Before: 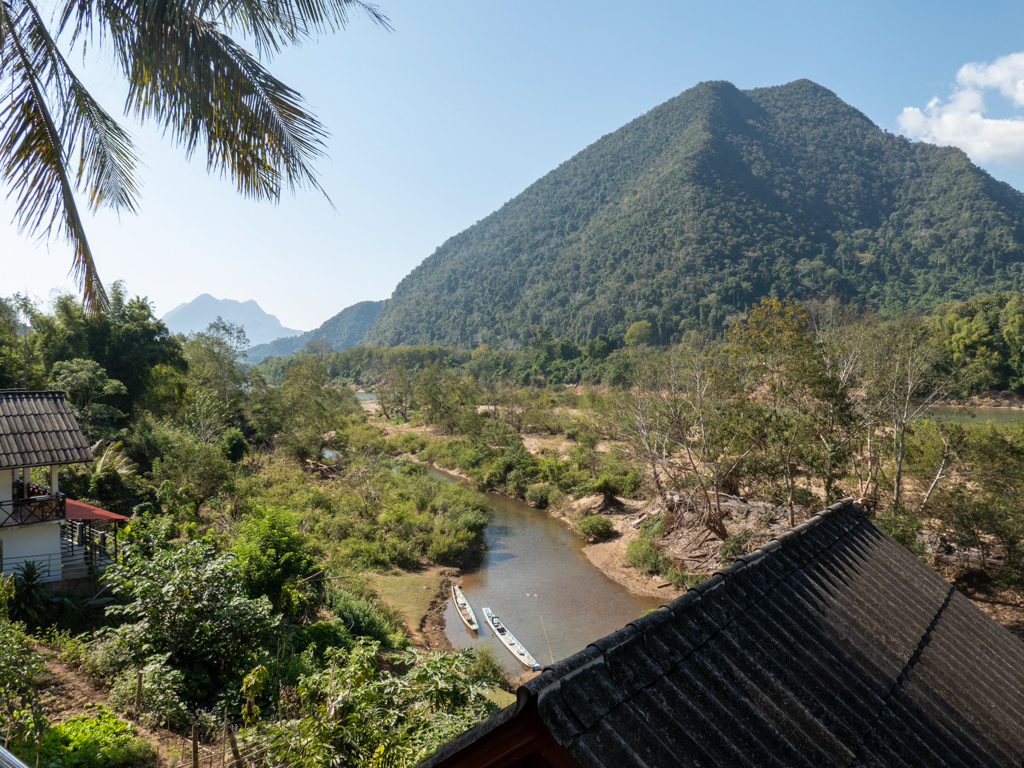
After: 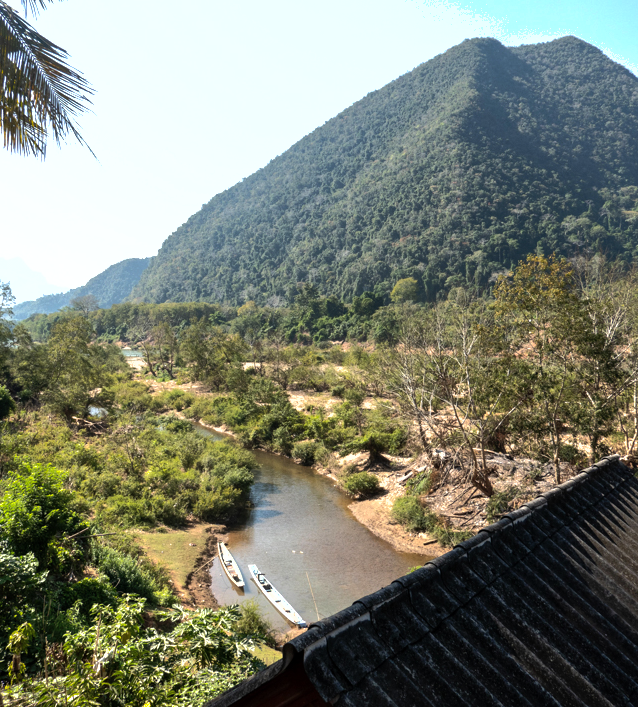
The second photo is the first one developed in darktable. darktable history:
crop and rotate: left 22.918%, top 5.629%, right 14.711%, bottom 2.247%
shadows and highlights: on, module defaults
tone equalizer: -8 EV -1.08 EV, -7 EV -1.01 EV, -6 EV -0.867 EV, -5 EV -0.578 EV, -3 EV 0.578 EV, -2 EV 0.867 EV, -1 EV 1.01 EV, +0 EV 1.08 EV, edges refinement/feathering 500, mask exposure compensation -1.57 EV, preserve details no
